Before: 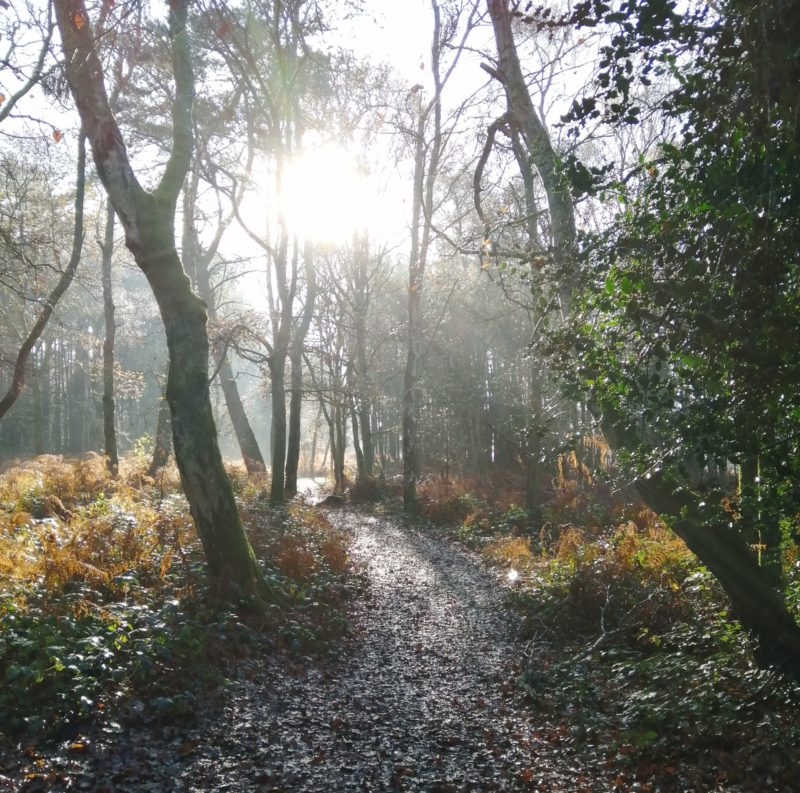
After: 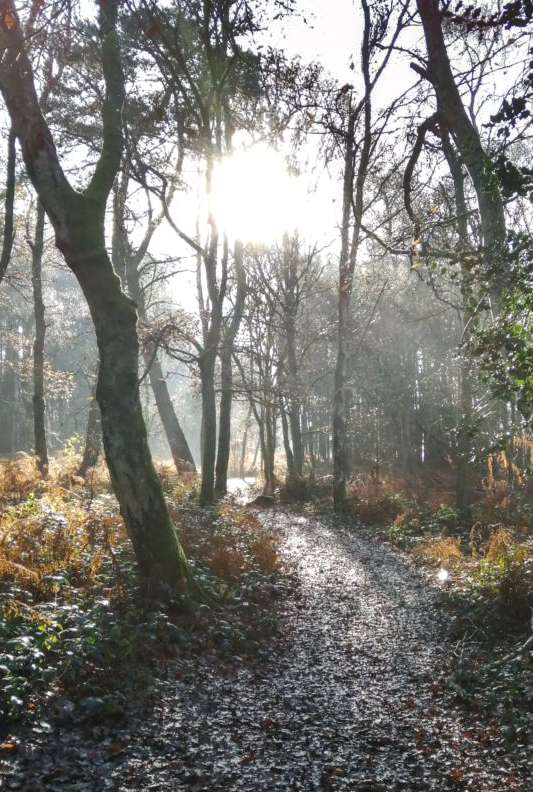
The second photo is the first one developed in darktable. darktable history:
shadows and highlights: shadows 19.13, highlights -83.41, soften with gaussian
crop and rotate: left 8.786%, right 24.548%
local contrast: on, module defaults
